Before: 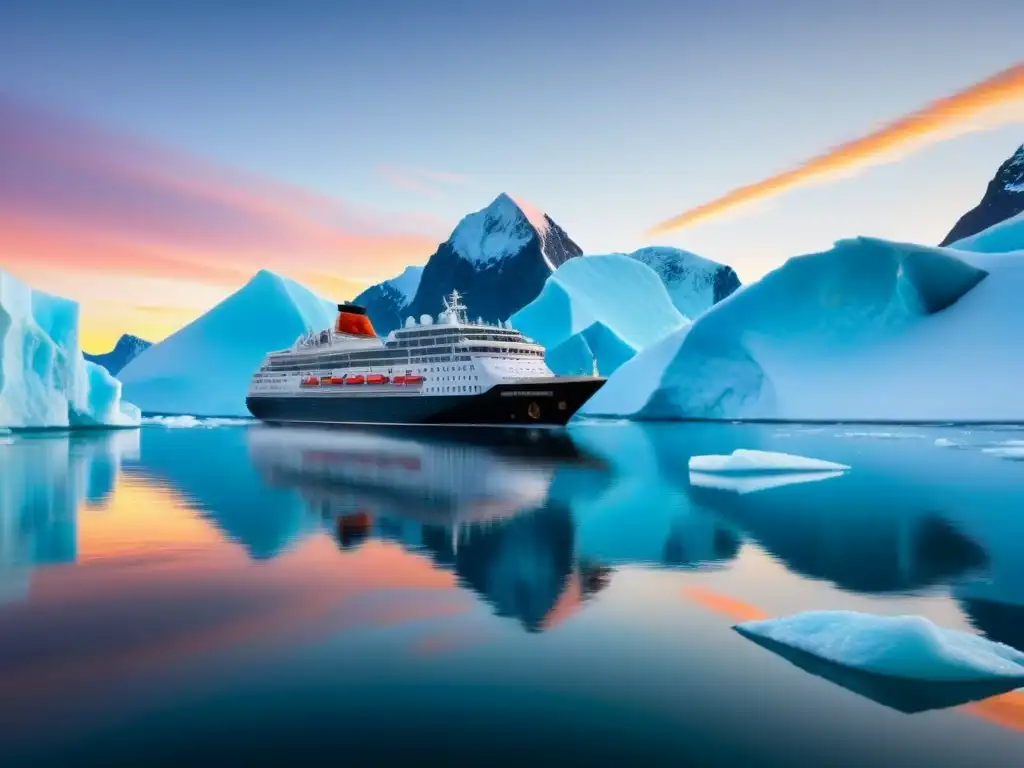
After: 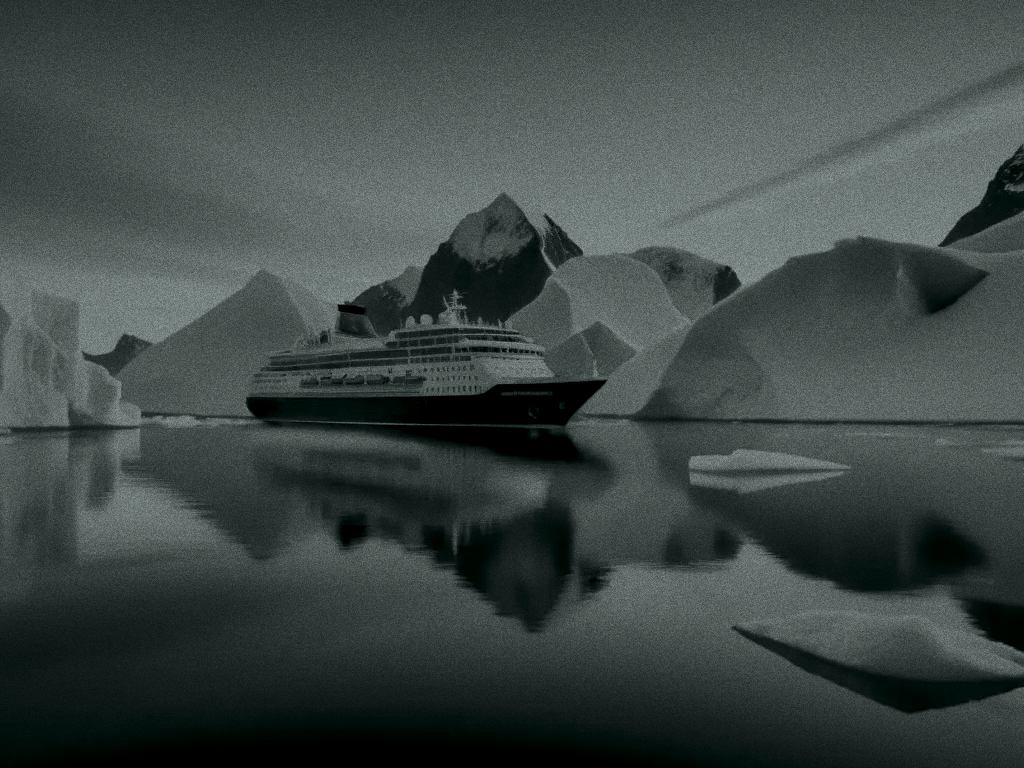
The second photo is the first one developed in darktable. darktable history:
exposure: black level correction 0, exposure 1.2 EV, compensate exposure bias true, compensate highlight preservation false
colorize: hue 90°, saturation 19%, lightness 1.59%, version 1
grain: coarseness 0.09 ISO, strength 40%
